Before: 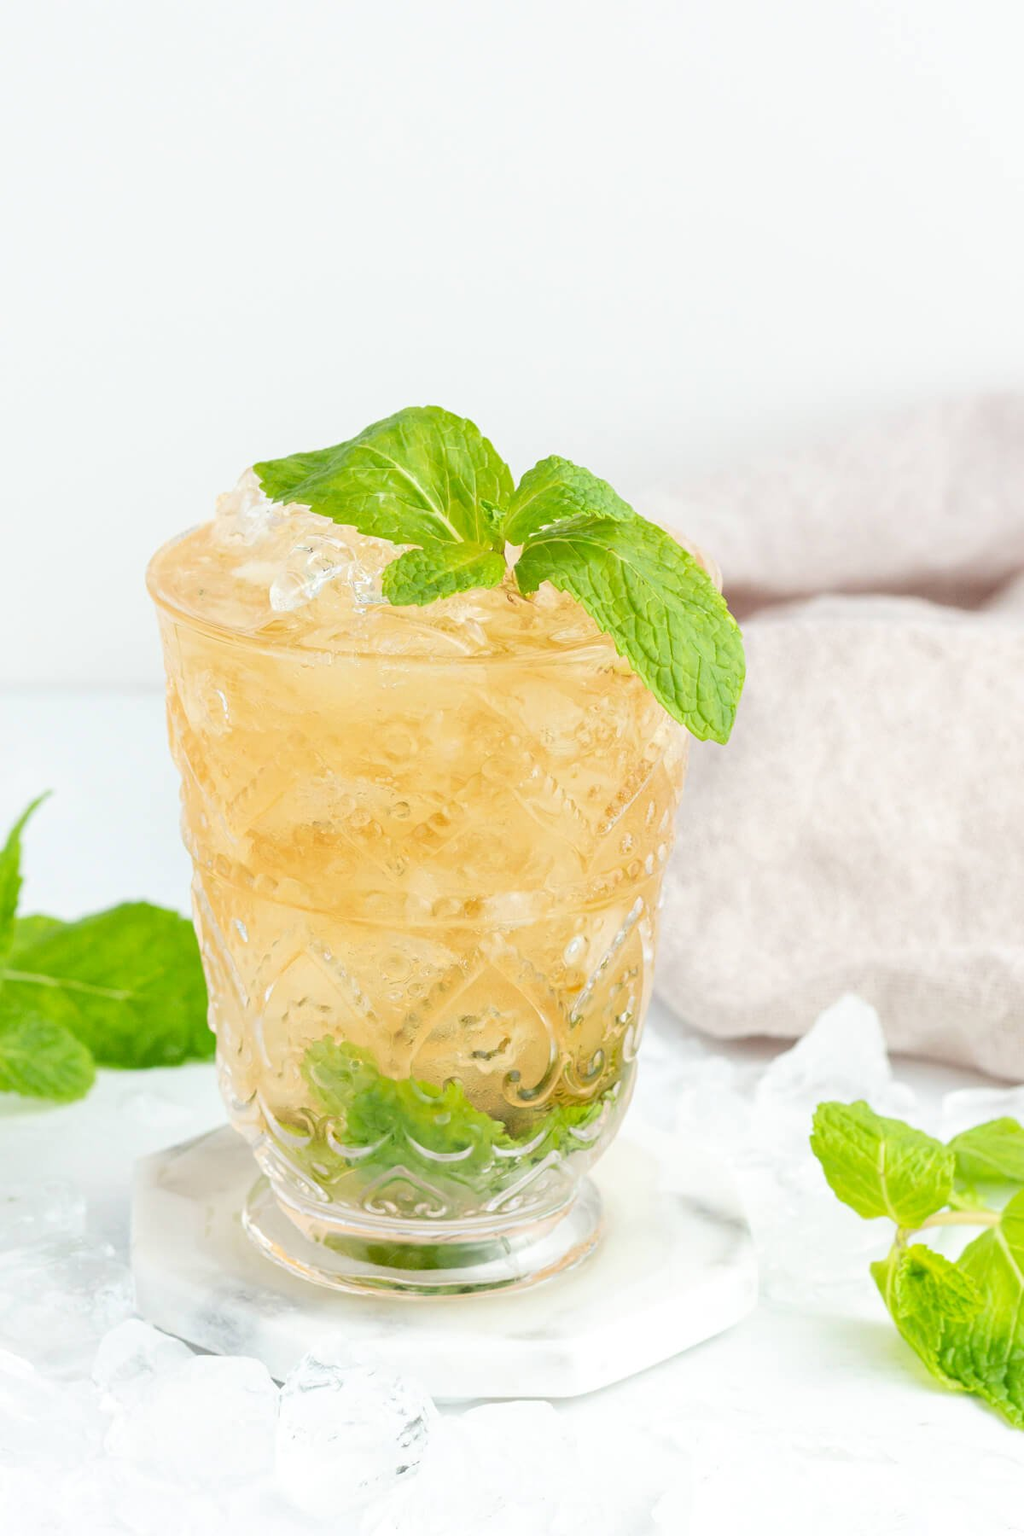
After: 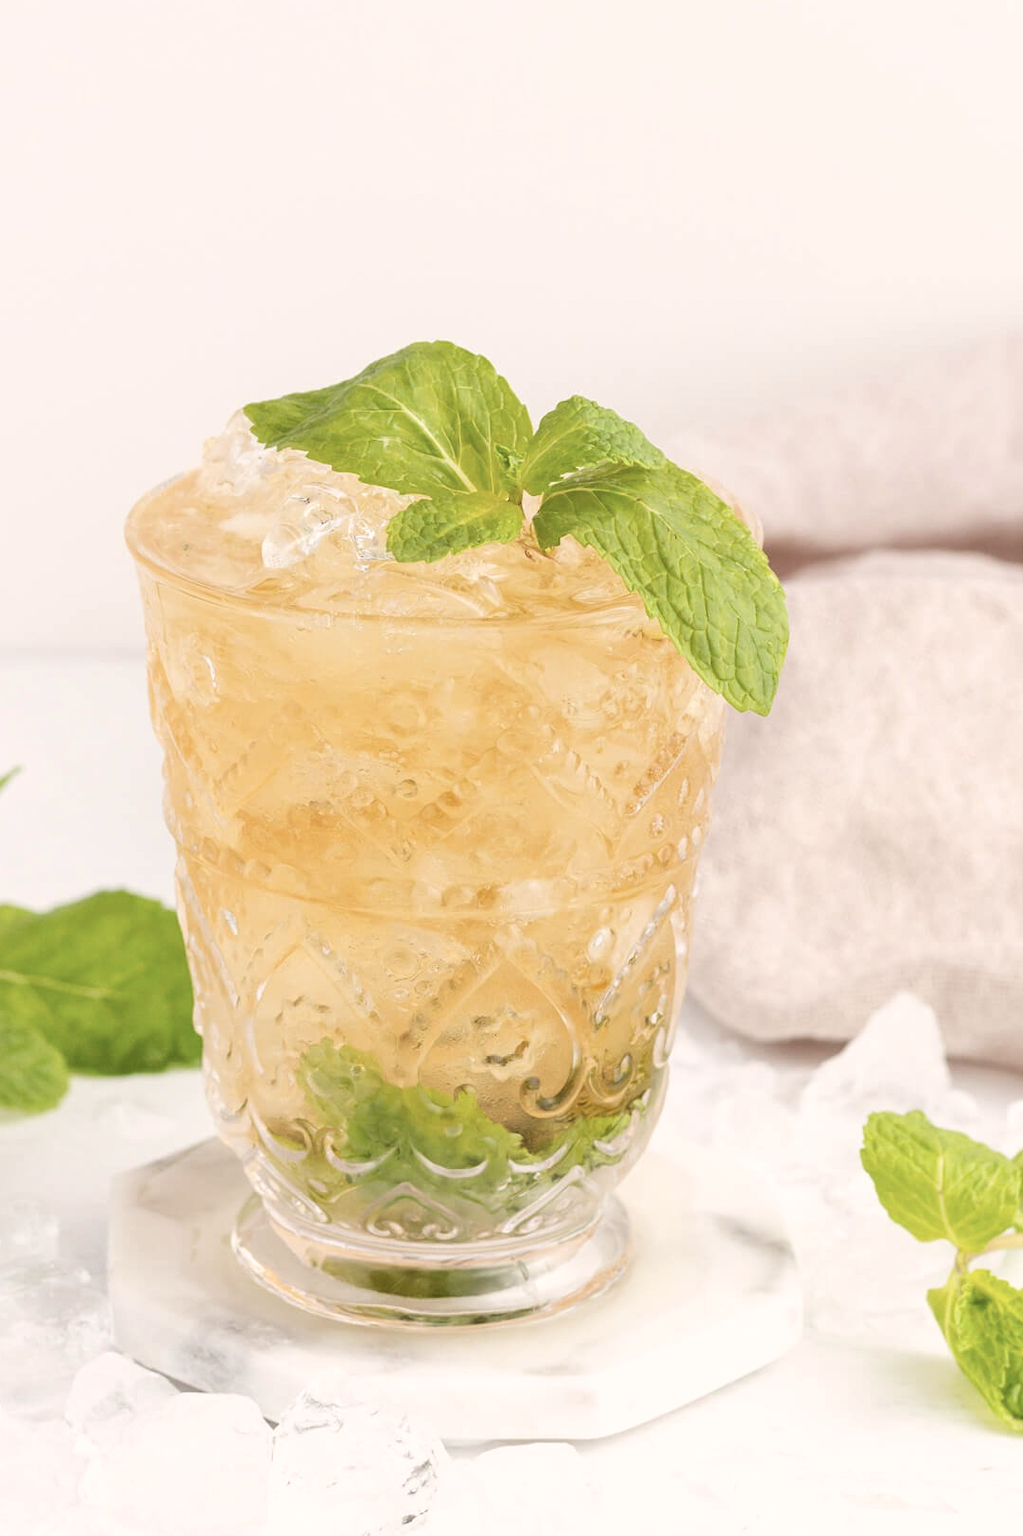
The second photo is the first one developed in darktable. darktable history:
rgb levels: mode RGB, independent channels, levels [[0, 0.5, 1], [0, 0.521, 1], [0, 0.536, 1]]
crop: left 3.305%, top 6.436%, right 6.389%, bottom 3.258%
color correction: highlights a* 5.59, highlights b* 5.24, saturation 0.68
